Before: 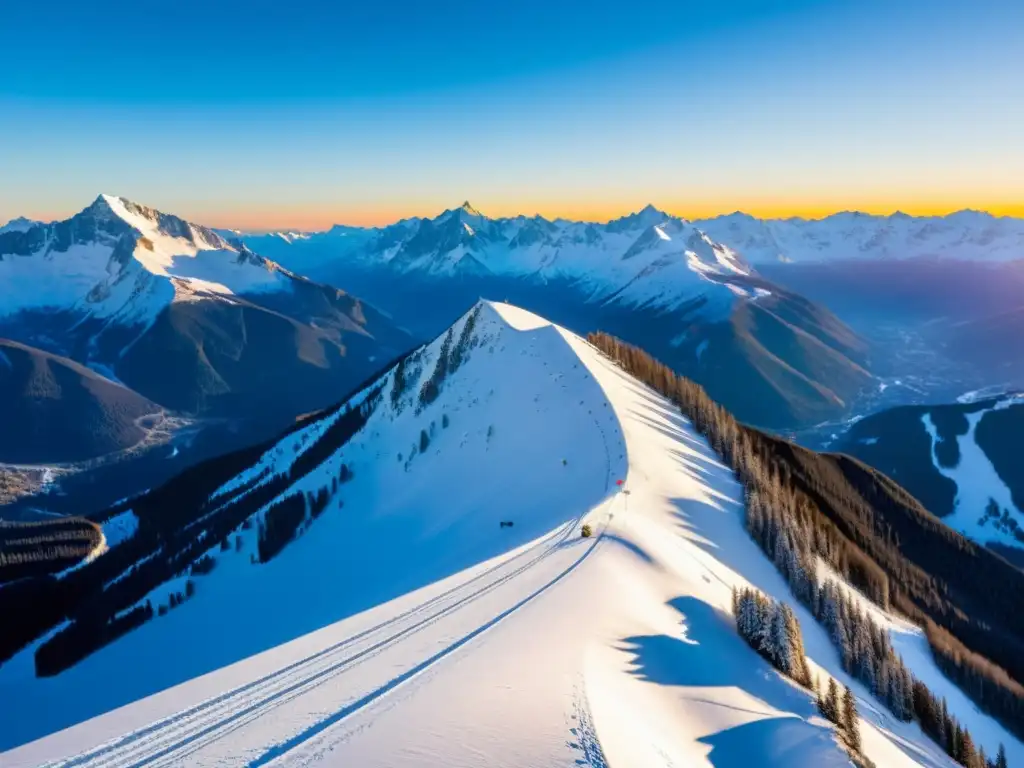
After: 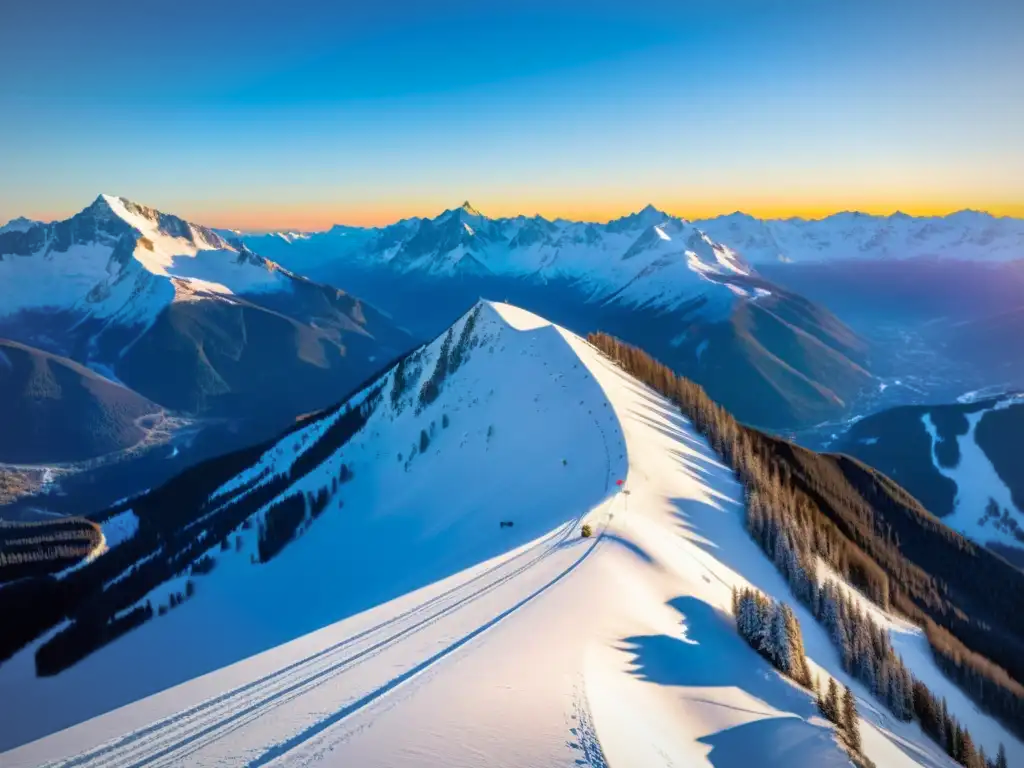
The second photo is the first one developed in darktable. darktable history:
velvia: on, module defaults
shadows and highlights: shadows 42.99, highlights 6.69
vignetting: fall-off start 84.07%, fall-off radius 80.62%, center (0.035, -0.083), width/height ratio 1.223
